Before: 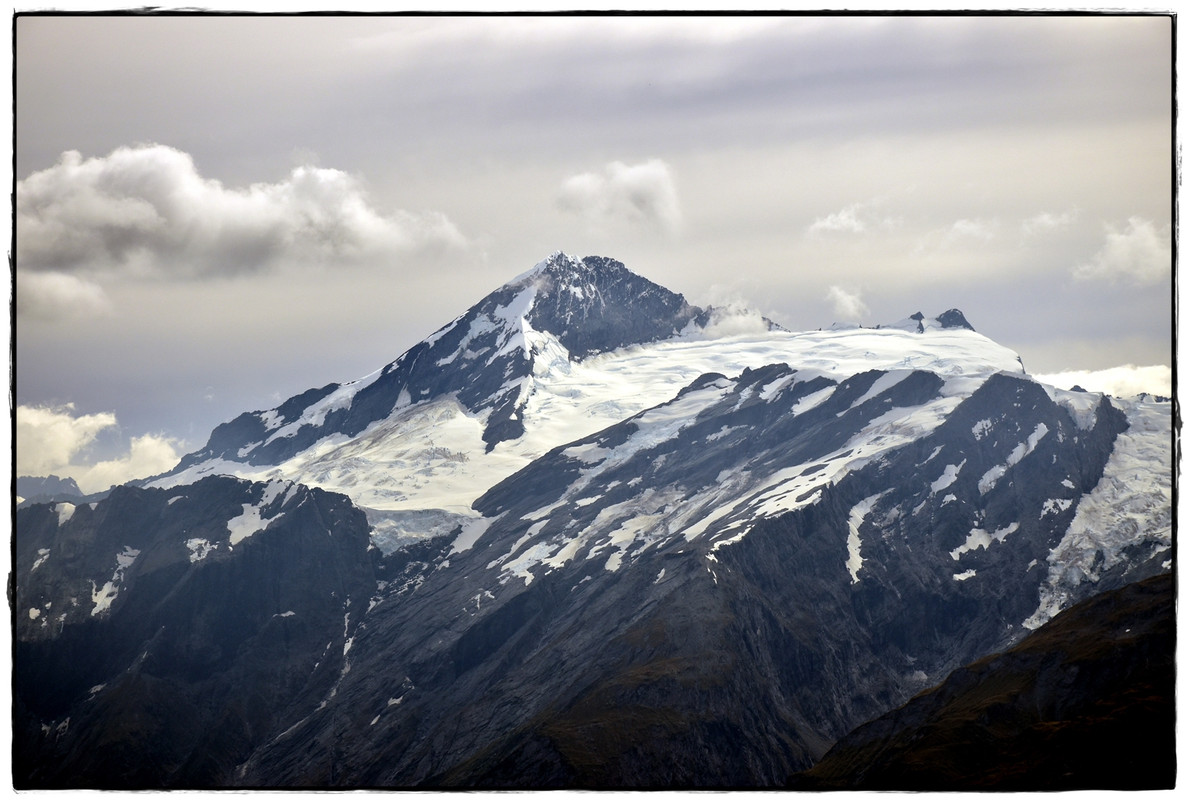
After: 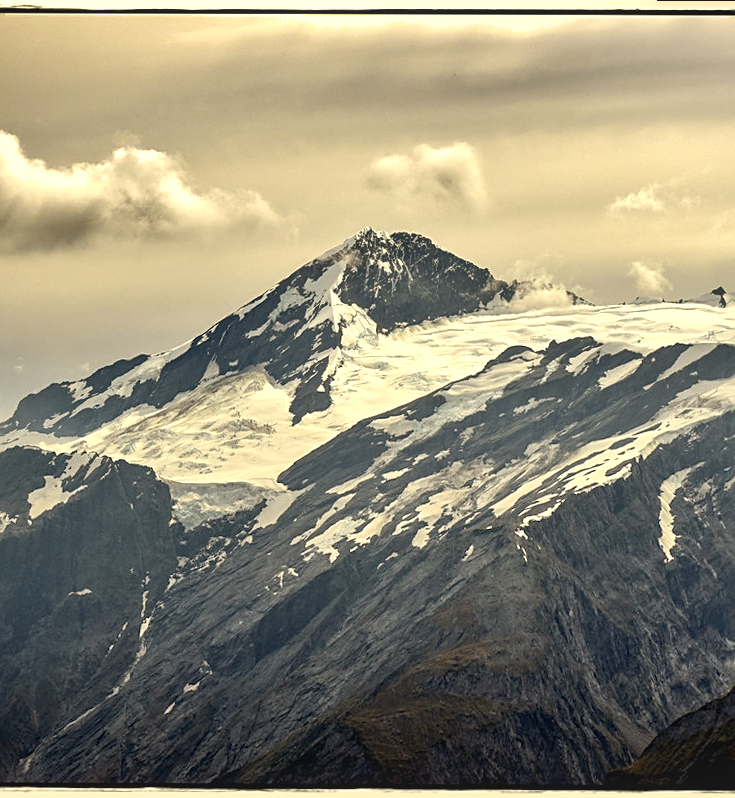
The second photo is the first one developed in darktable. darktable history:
color balance: contrast -15%
shadows and highlights: shadows 60, soften with gaussian
rotate and perspective: rotation 0.215°, lens shift (vertical) -0.139, crop left 0.069, crop right 0.939, crop top 0.002, crop bottom 0.996
white balance: red 1.08, blue 0.791
sharpen: on, module defaults
crop and rotate: left 13.342%, right 19.991%
exposure: black level correction 0.001, exposure 0.5 EV, compensate exposure bias true, compensate highlight preservation false
local contrast: detail 130%
